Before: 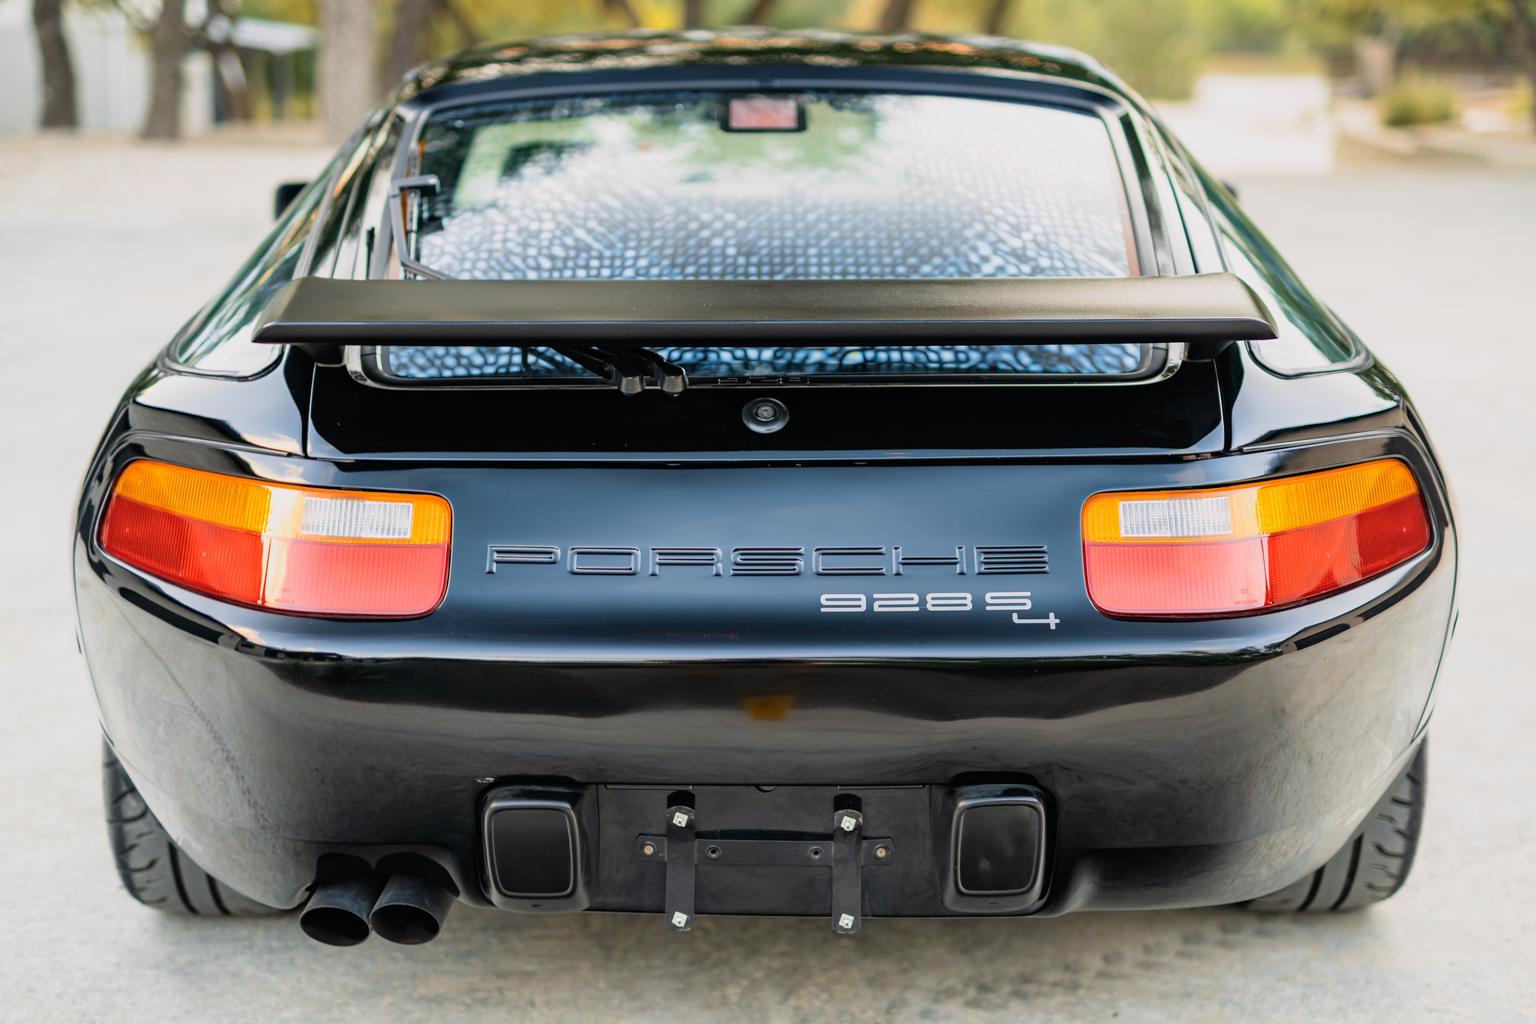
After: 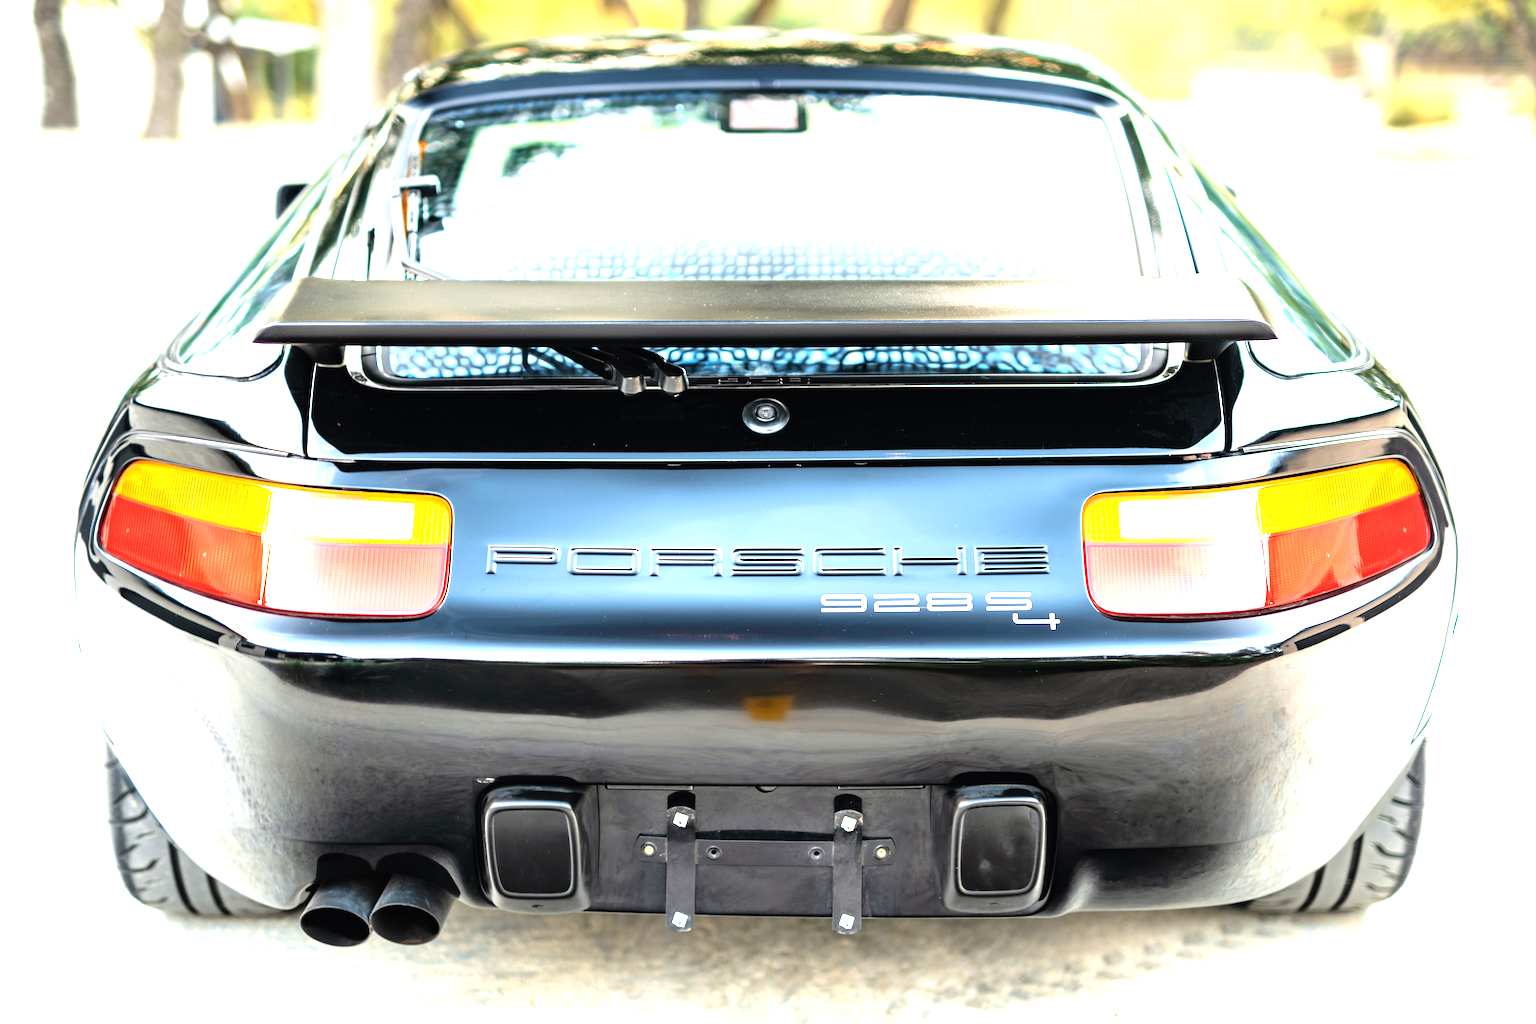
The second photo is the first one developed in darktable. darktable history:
exposure: black level correction 0, exposure 1.107 EV, compensate highlight preservation false
tone equalizer: -8 EV -0.777 EV, -7 EV -0.738 EV, -6 EV -0.592 EV, -5 EV -0.41 EV, -3 EV 0.389 EV, -2 EV 0.6 EV, -1 EV 0.699 EV, +0 EV 0.745 EV, smoothing 1
